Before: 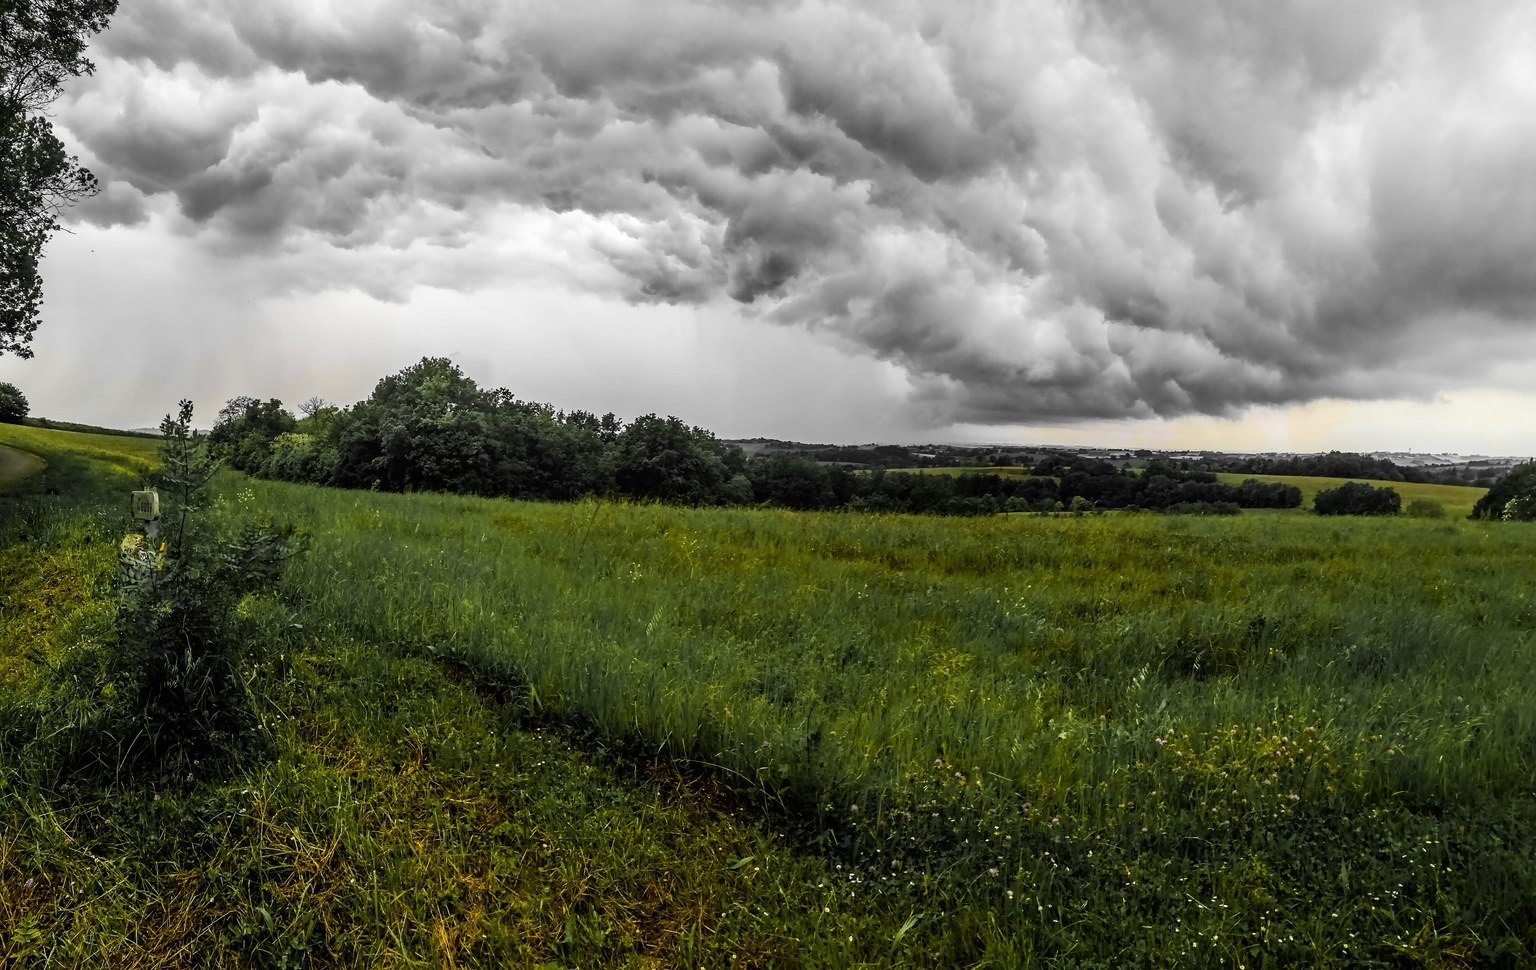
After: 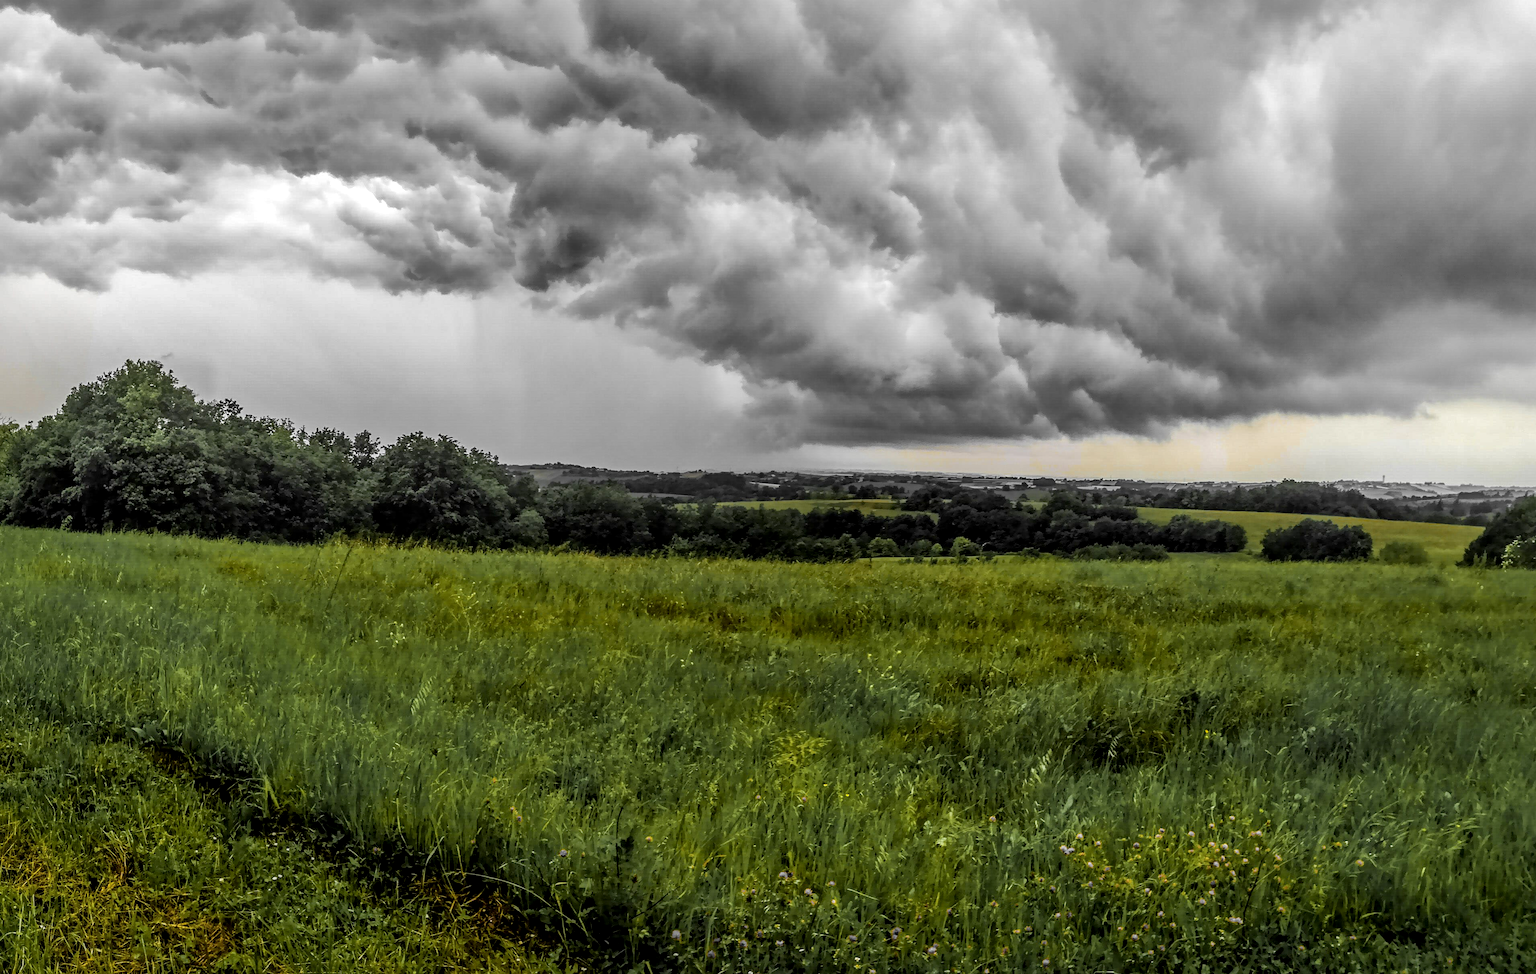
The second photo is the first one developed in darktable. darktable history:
shadows and highlights: on, module defaults
crop and rotate: left 21.083%, top 7.725%, right 0.381%, bottom 13.429%
contrast brightness saturation: contrast 0.029, brightness -0.039
local contrast: on, module defaults
